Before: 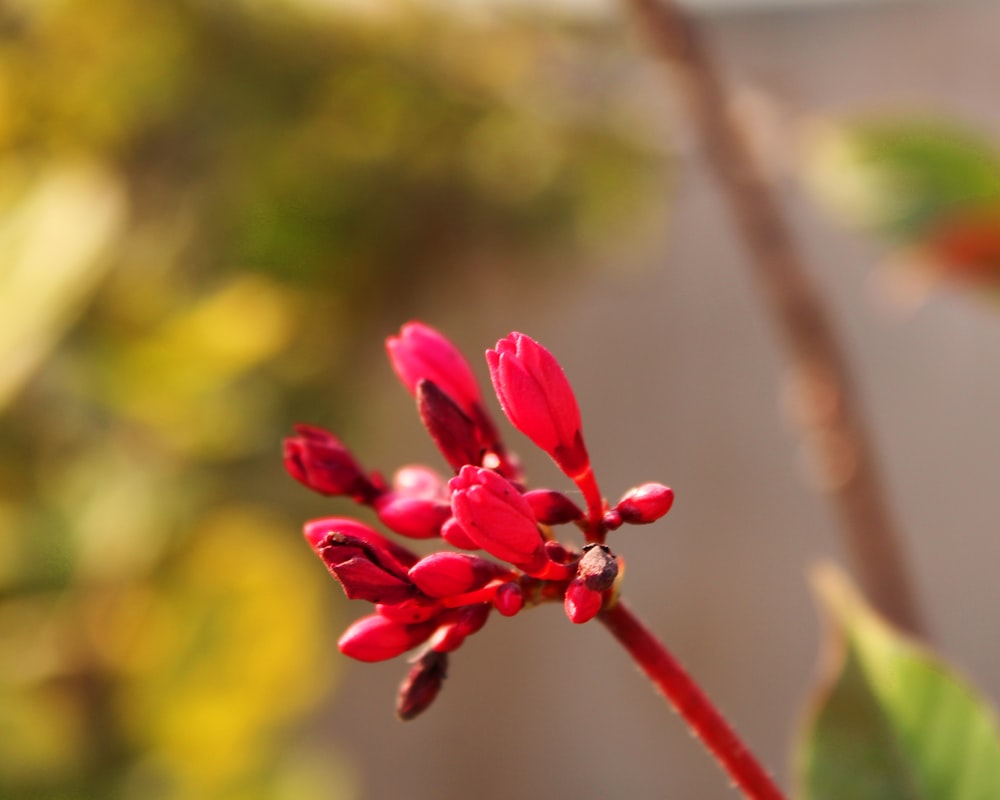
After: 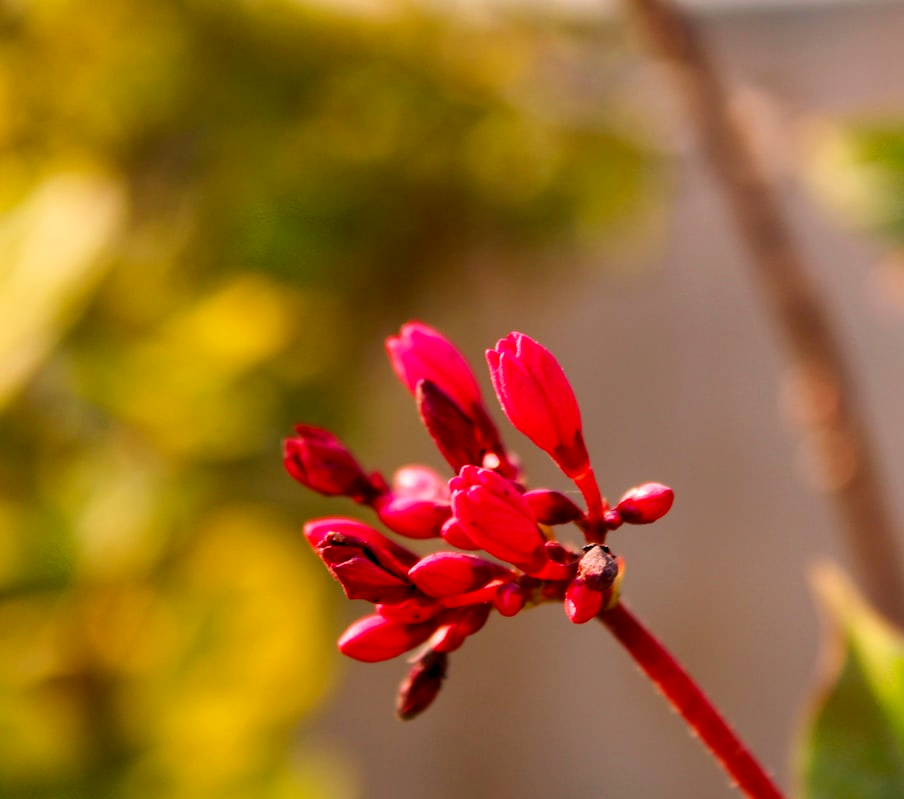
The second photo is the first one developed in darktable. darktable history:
color balance rgb: shadows lift › chroma 2%, shadows lift › hue 217.2°, power › chroma 0.25%, power › hue 60°, highlights gain › chroma 1.5%, highlights gain › hue 309.6°, global offset › luminance -0.5%, perceptual saturation grading › global saturation 15%, global vibrance 20%
crop: right 9.509%, bottom 0.031%
local contrast: highlights 100%, shadows 100%, detail 120%, midtone range 0.2
